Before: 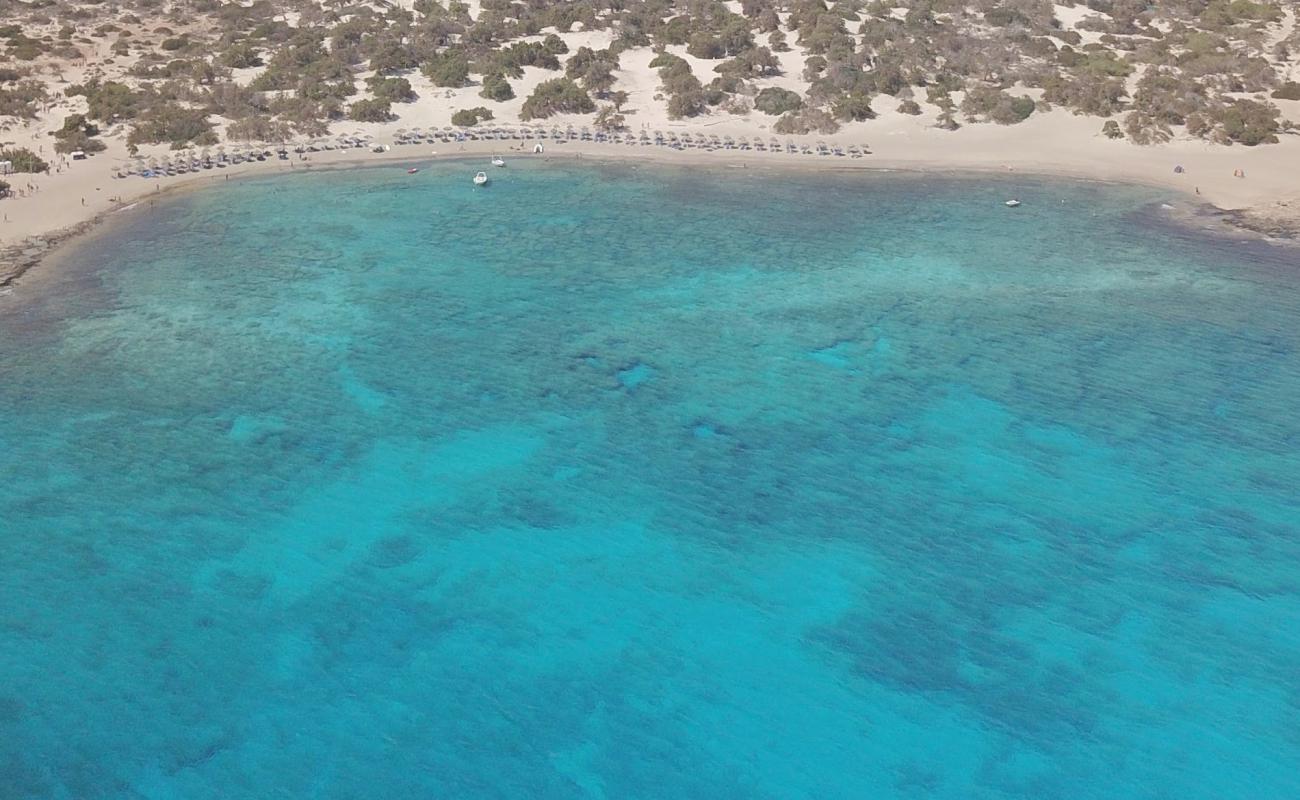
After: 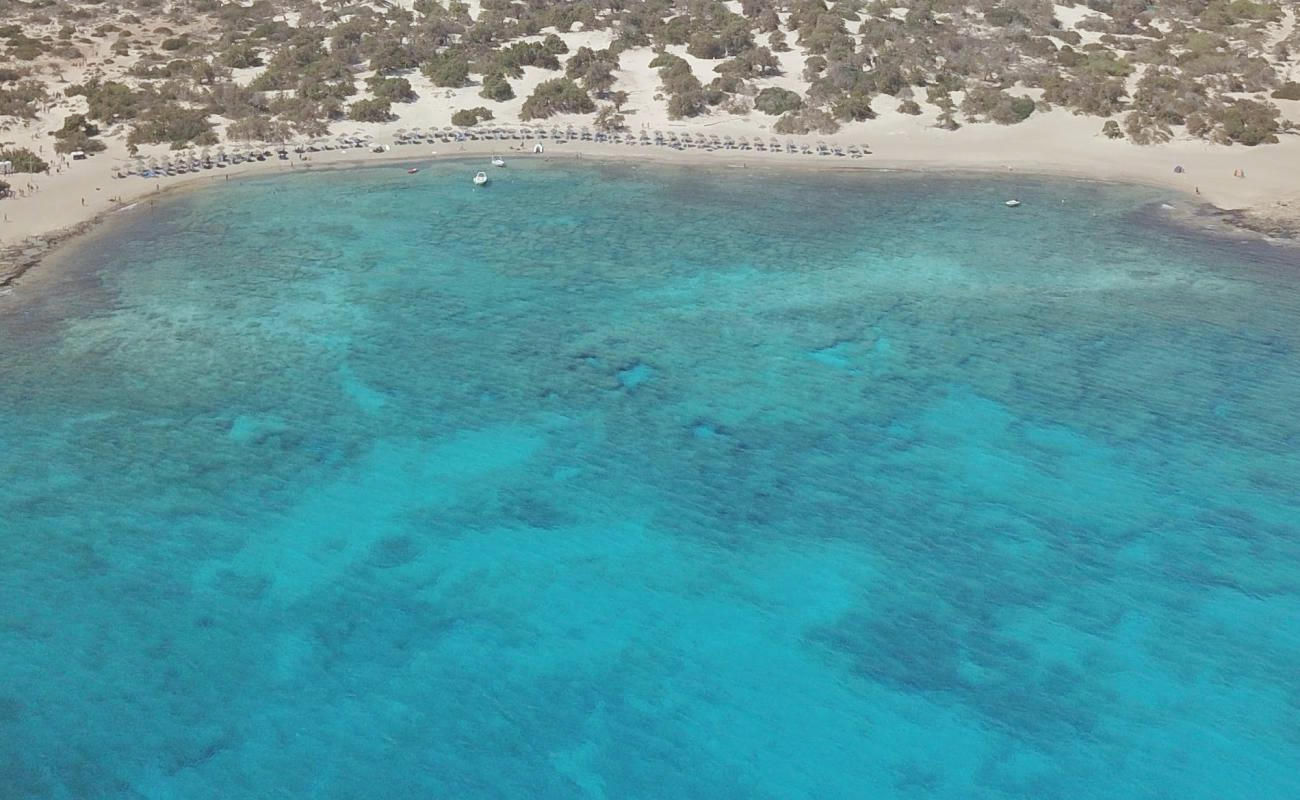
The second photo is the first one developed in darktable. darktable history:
local contrast: mode bilateral grid, contrast 20, coarseness 50, detail 120%, midtone range 0.2
color balance: lift [1.004, 1.002, 1.002, 0.998], gamma [1, 1.007, 1.002, 0.993], gain [1, 0.977, 1.013, 1.023], contrast -3.64%
